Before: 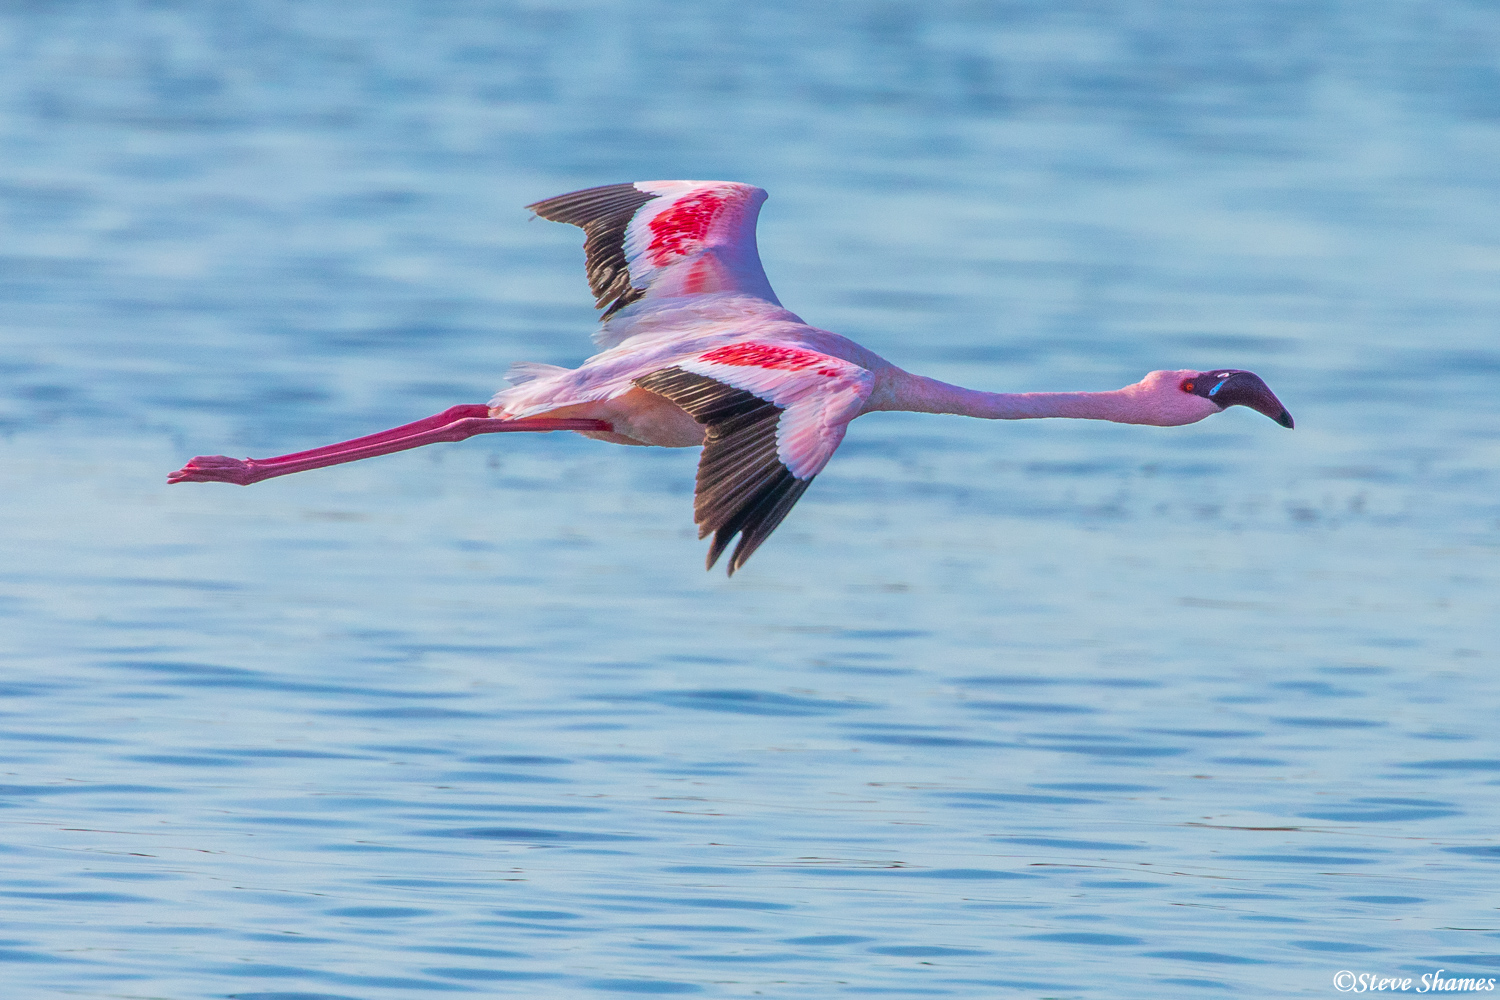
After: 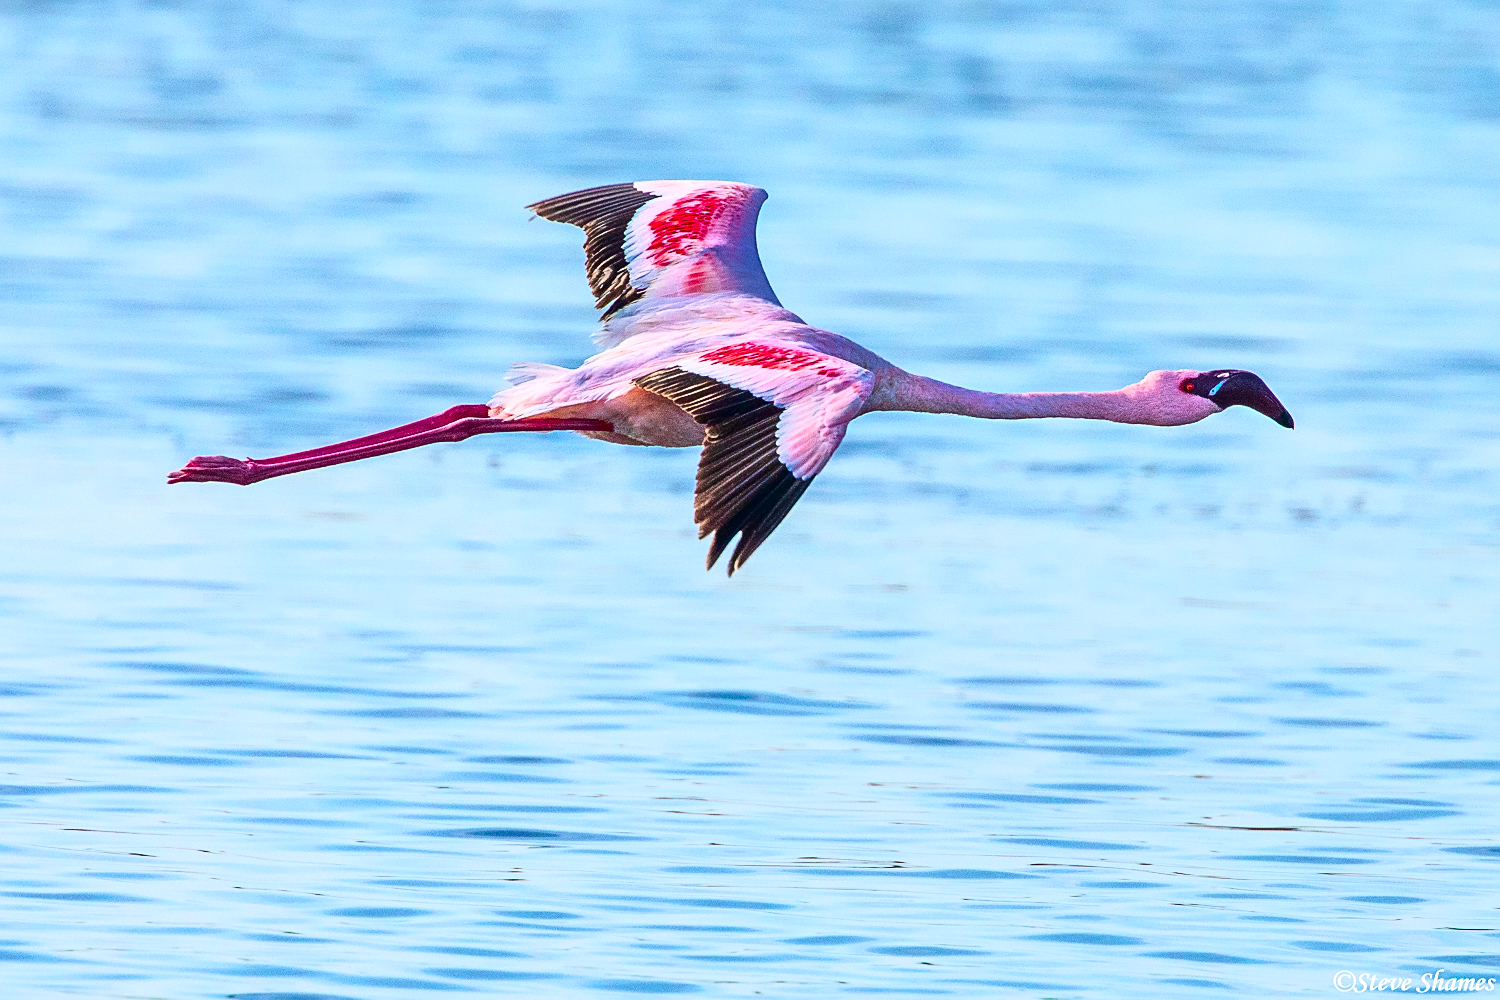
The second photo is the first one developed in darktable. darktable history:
sharpen: on, module defaults
contrast brightness saturation: contrast 0.4, brightness 0.05, saturation 0.25
